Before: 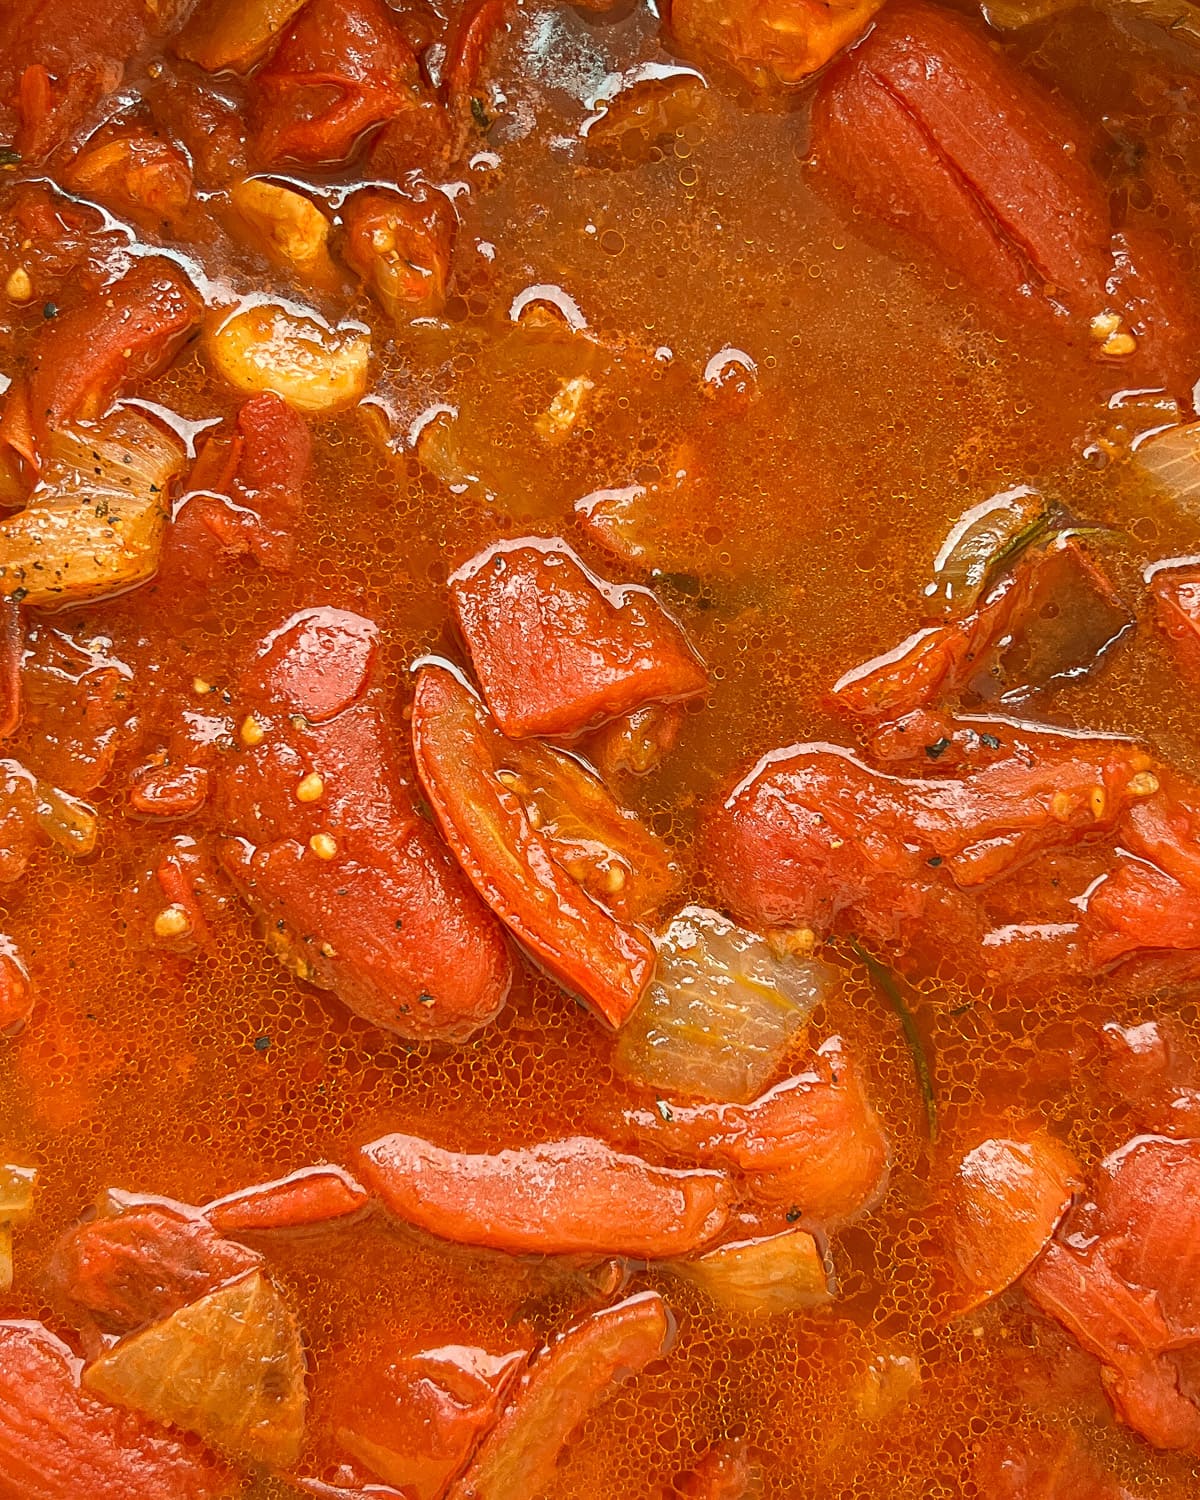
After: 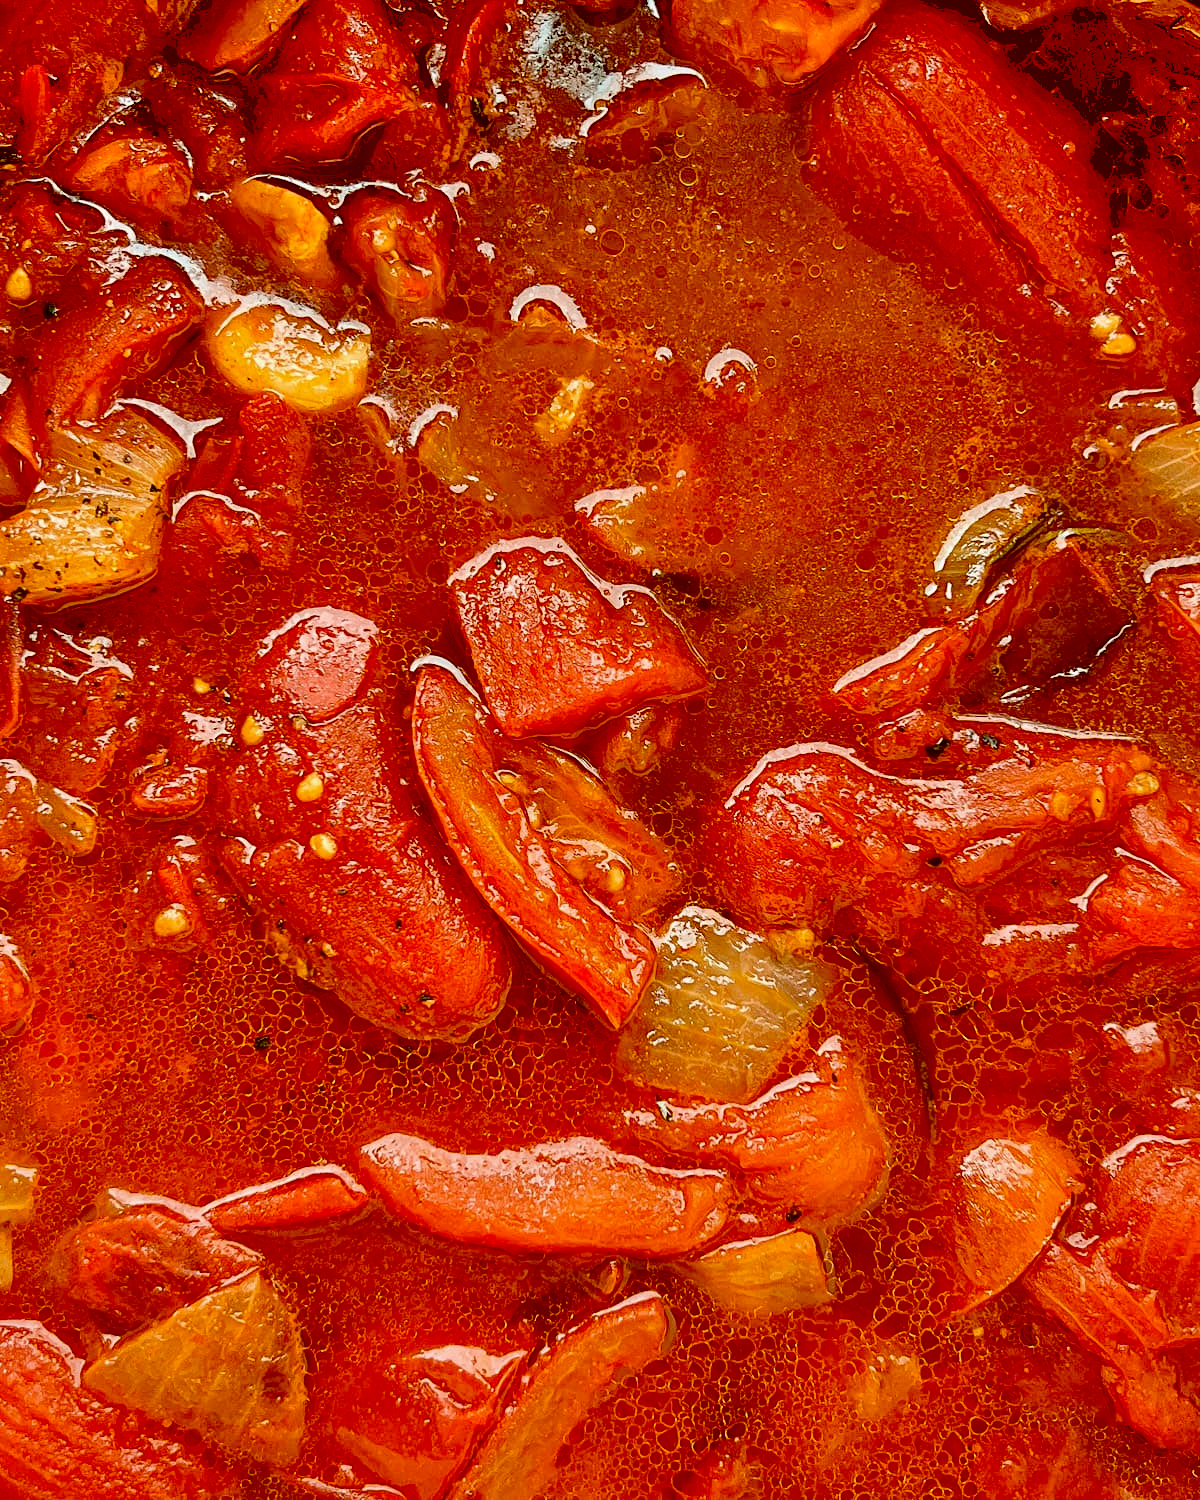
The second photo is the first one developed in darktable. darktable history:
shadows and highlights: soften with gaussian
exposure: black level correction 0.054, exposure -0.037 EV, compensate highlight preservation false
